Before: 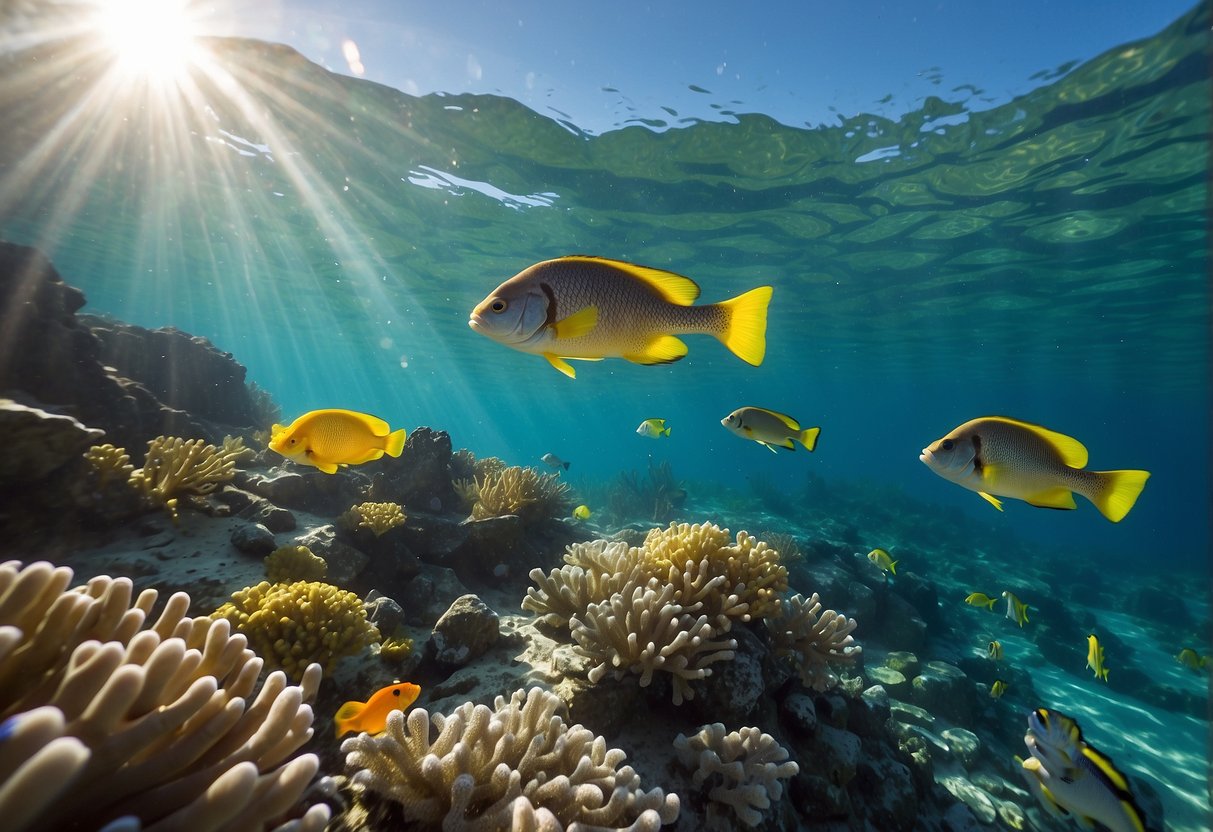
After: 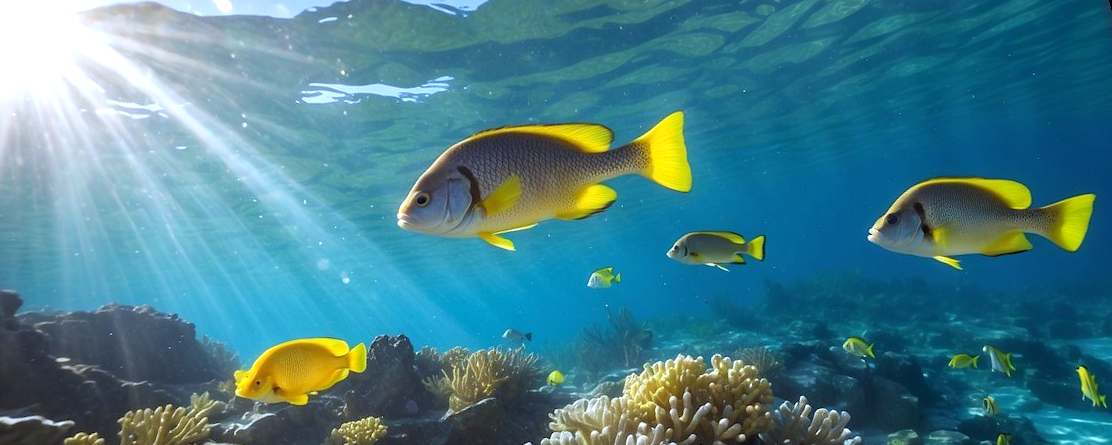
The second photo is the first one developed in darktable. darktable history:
exposure: exposure 0.367 EV, compensate highlight preservation false
rotate and perspective: rotation -14.8°, crop left 0.1, crop right 0.903, crop top 0.25, crop bottom 0.748
local contrast: detail 110%
crop: bottom 19.644%
white balance: red 0.948, green 1.02, blue 1.176
